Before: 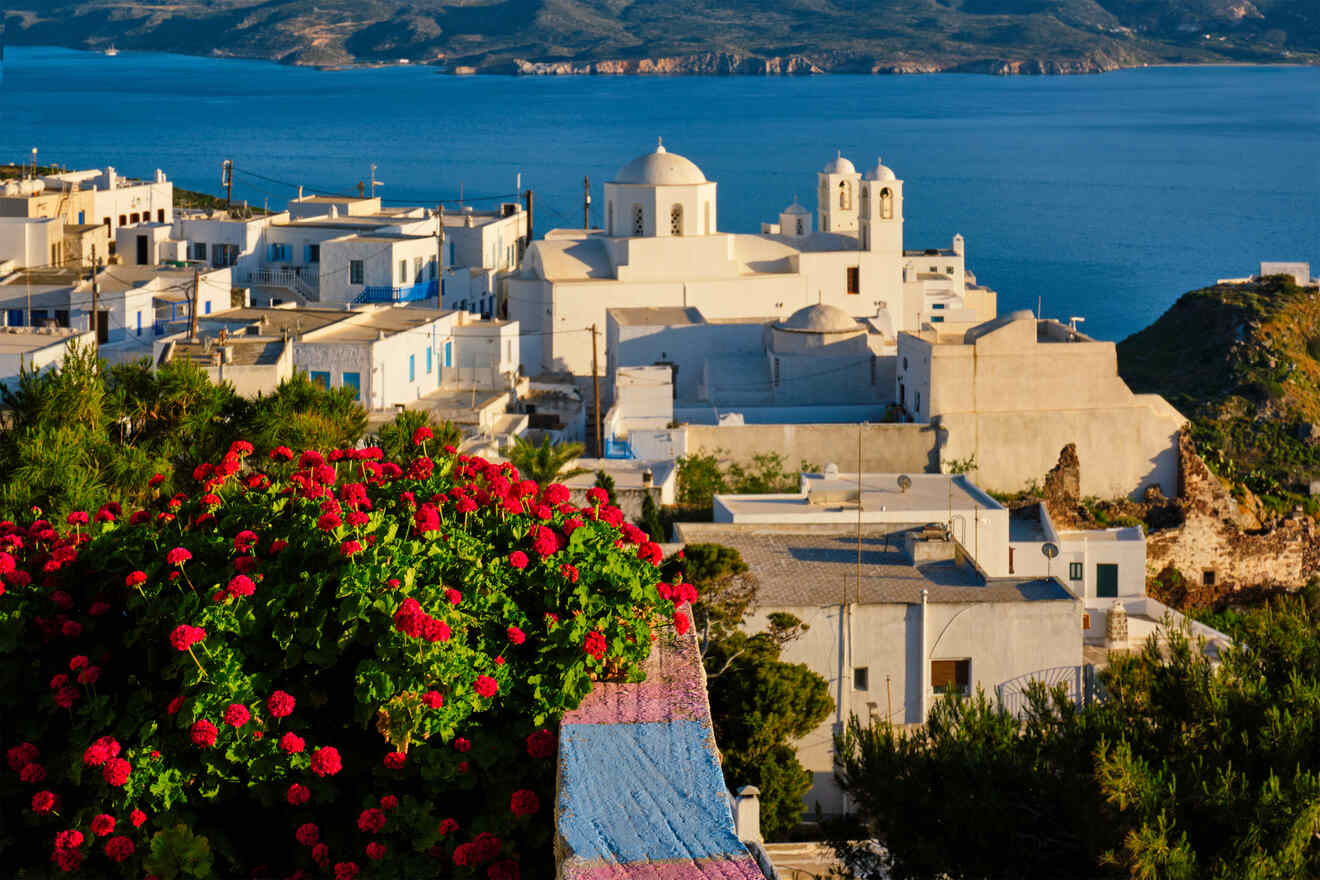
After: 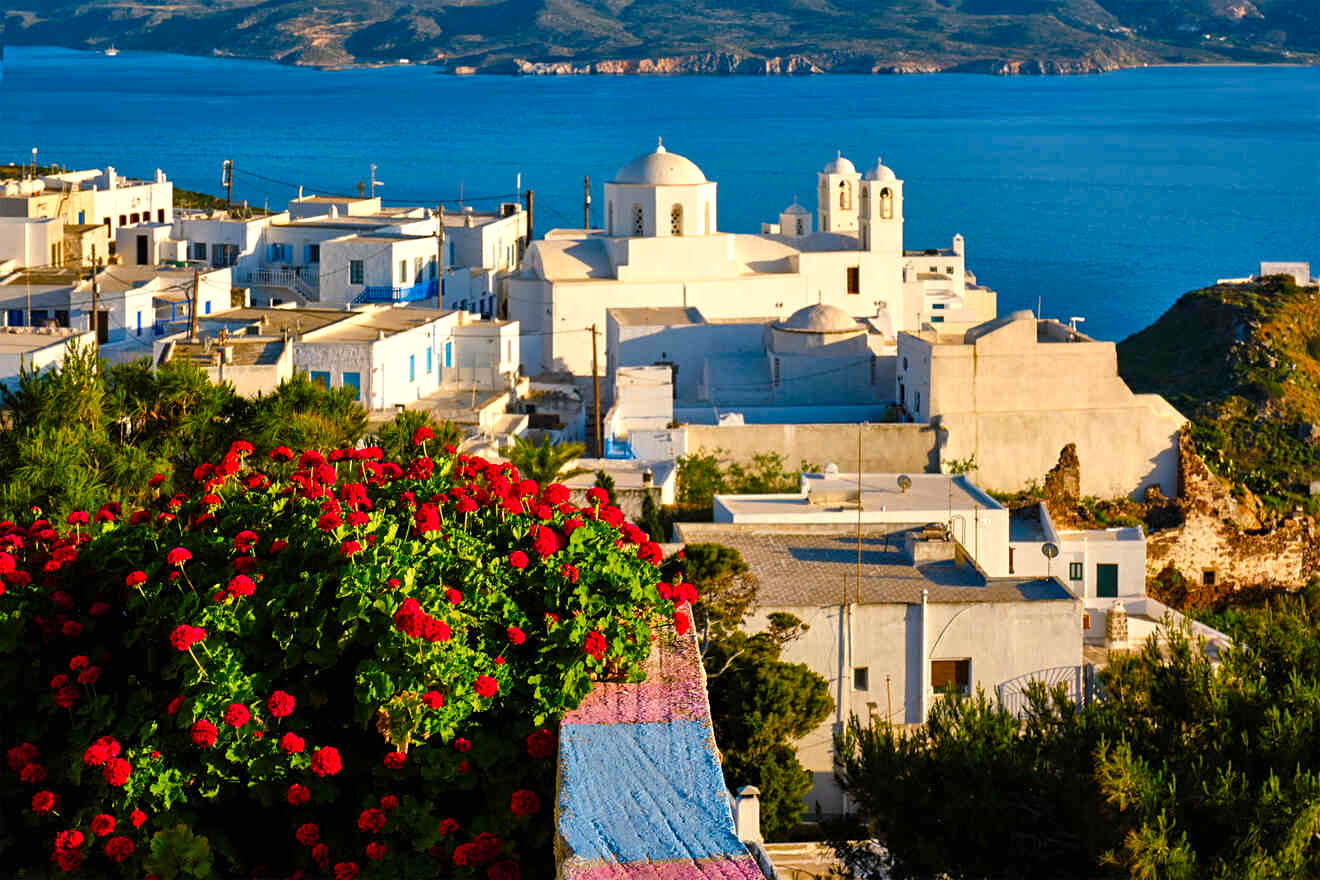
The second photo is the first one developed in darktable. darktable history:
sharpen: amount 0.217
color balance rgb: perceptual saturation grading › global saturation 20%, perceptual saturation grading › highlights -24.842%, perceptual saturation grading › shadows 25.744%, perceptual brilliance grading › global brilliance 11.226%
